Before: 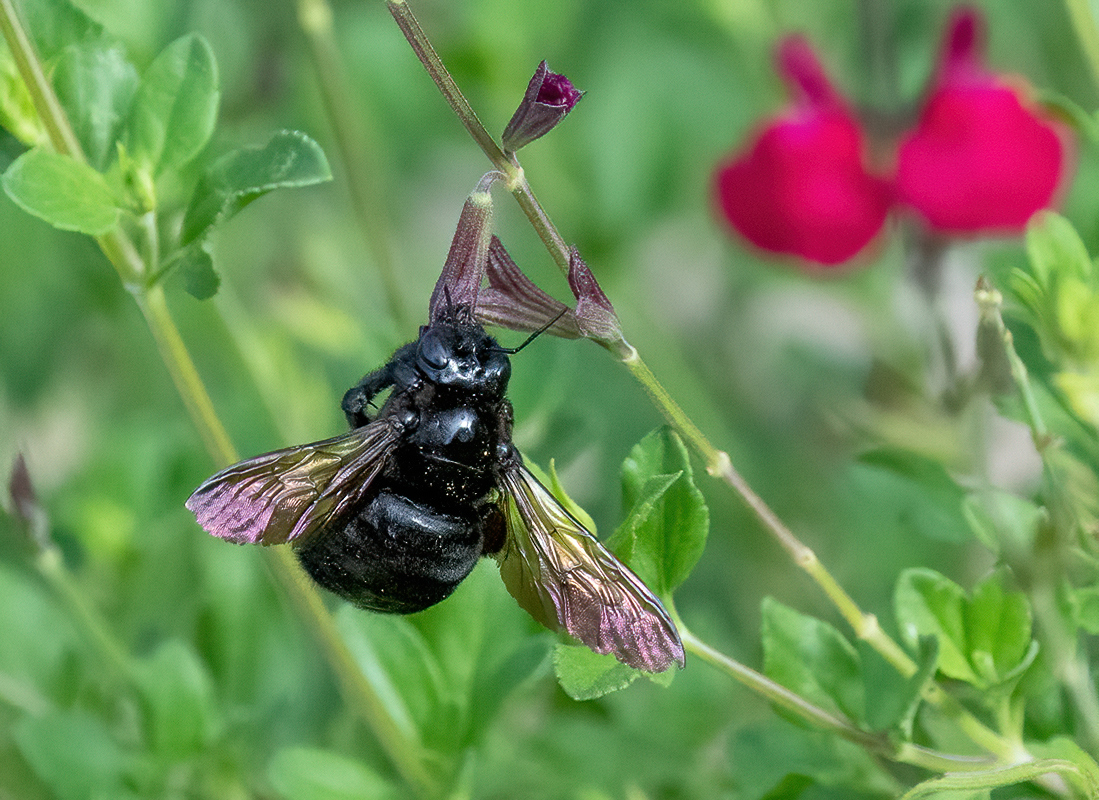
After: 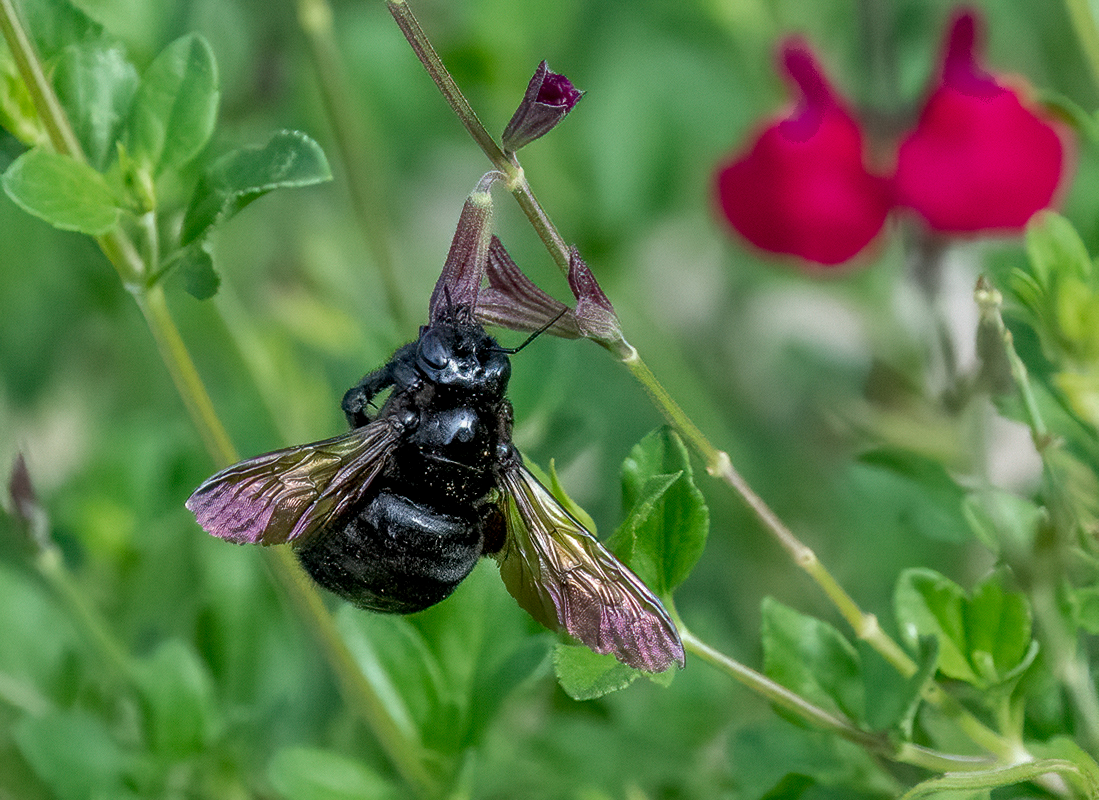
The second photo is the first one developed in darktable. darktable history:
color zones: curves: ch0 [(0.27, 0.396) (0.563, 0.504) (0.75, 0.5) (0.787, 0.307)]
local contrast: on, module defaults
